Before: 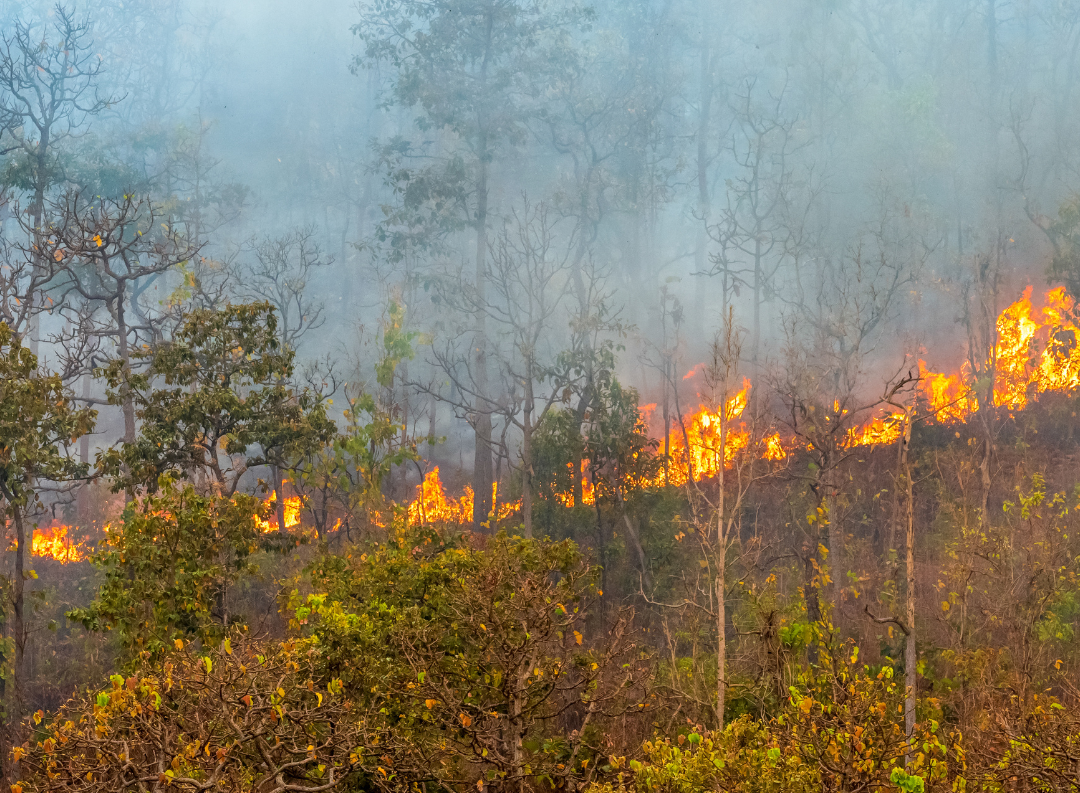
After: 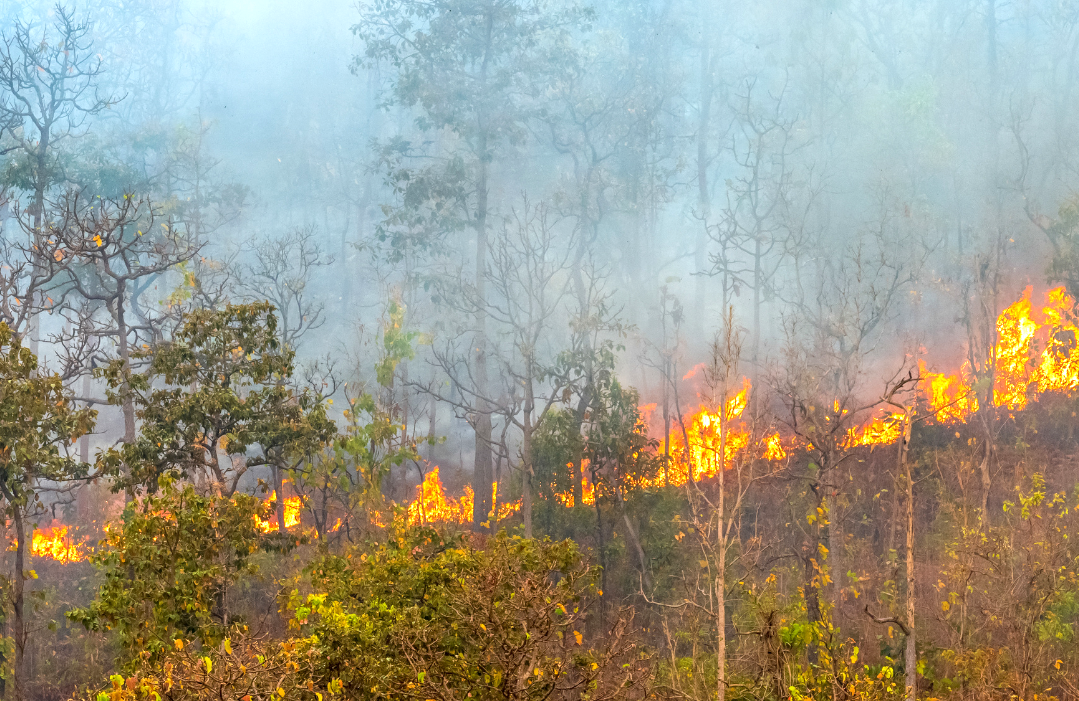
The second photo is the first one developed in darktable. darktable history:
crop and rotate: top 0%, bottom 11.49%
exposure: black level correction 0.001, exposure 0.5 EV, compensate exposure bias true, compensate highlight preservation false
